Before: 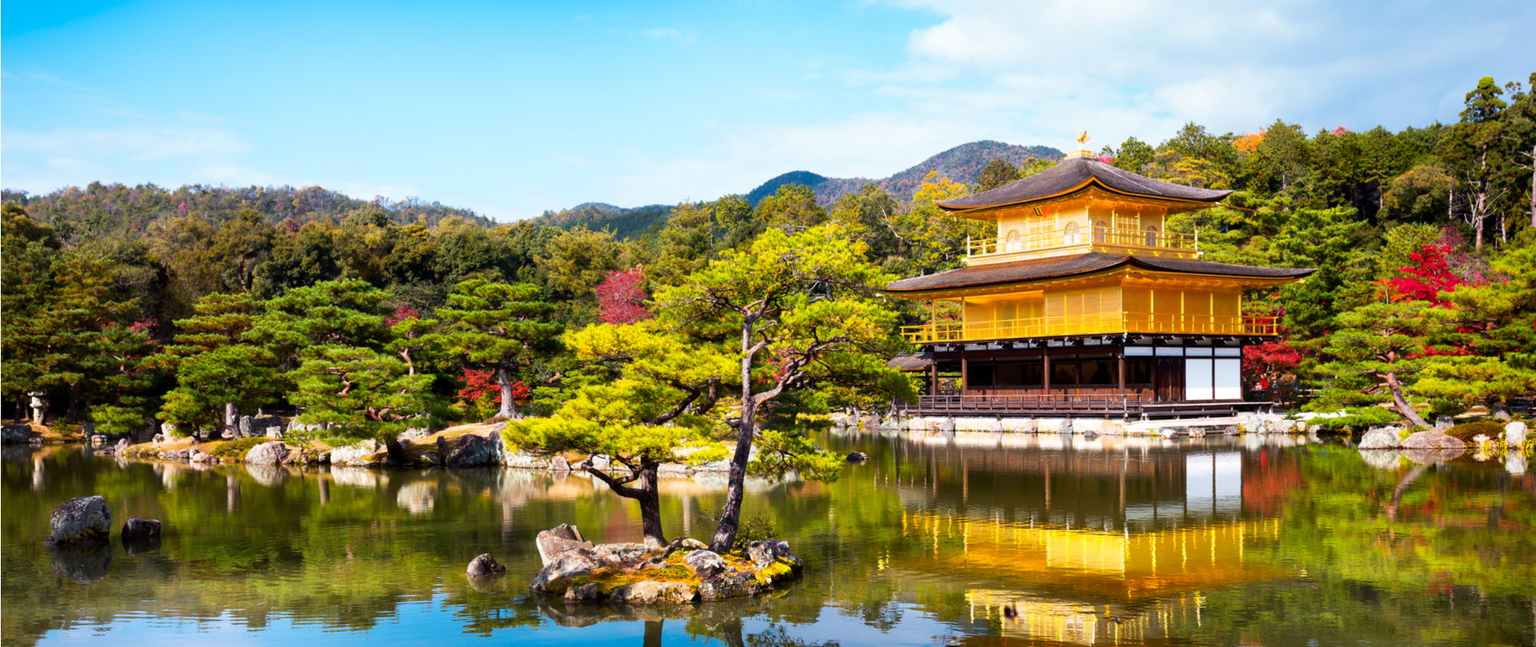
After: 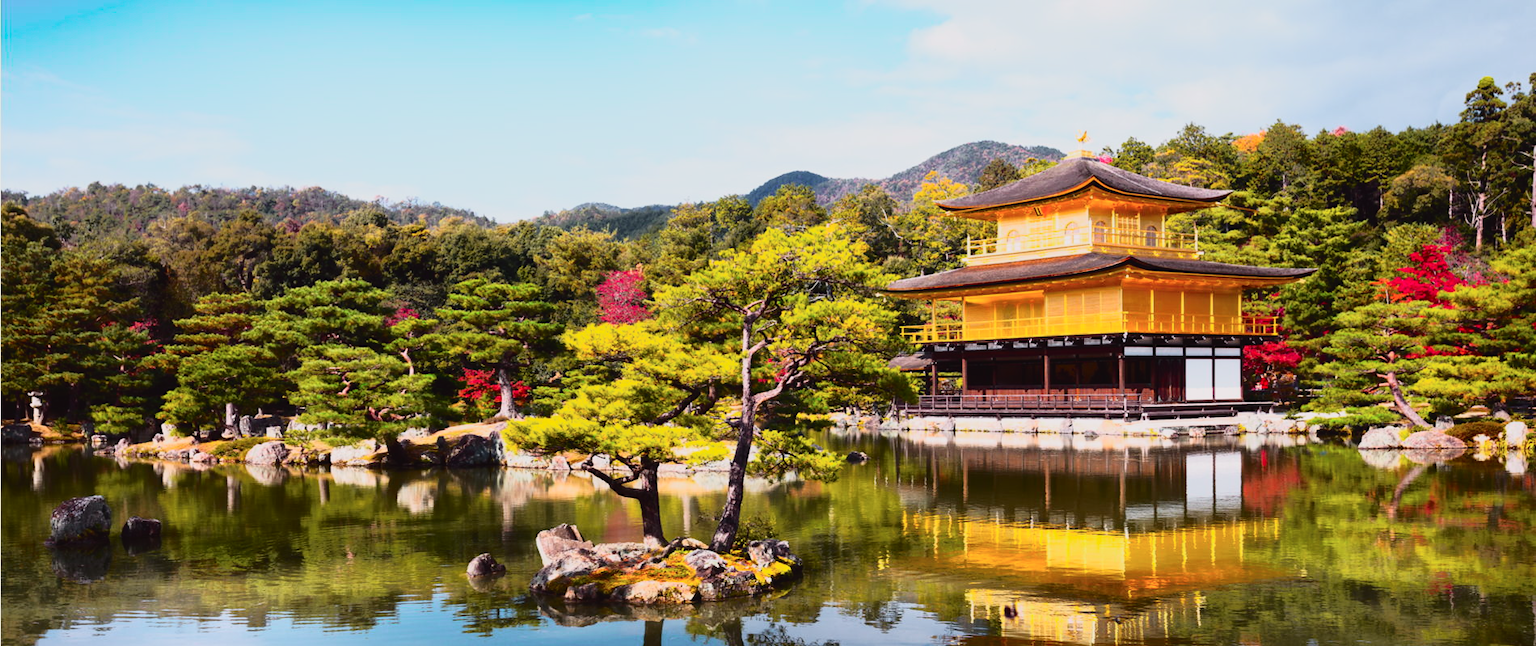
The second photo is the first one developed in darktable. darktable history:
tone curve: curves: ch0 [(0, 0.032) (0.094, 0.08) (0.265, 0.208) (0.41, 0.417) (0.498, 0.496) (0.638, 0.673) (0.819, 0.841) (0.96, 0.899)]; ch1 [(0, 0) (0.161, 0.092) (0.37, 0.302) (0.417, 0.434) (0.495, 0.504) (0.576, 0.589) (0.725, 0.765) (1, 1)]; ch2 [(0, 0) (0.352, 0.403) (0.45, 0.469) (0.521, 0.515) (0.59, 0.579) (1, 1)], color space Lab, independent channels, preserve colors none
